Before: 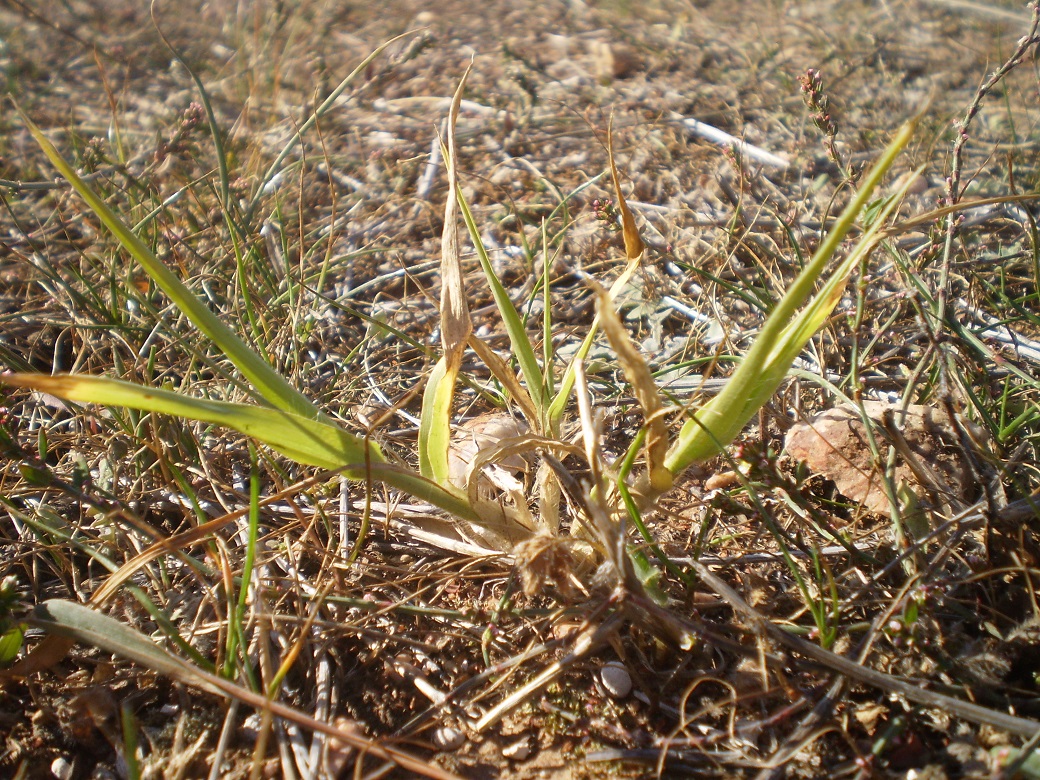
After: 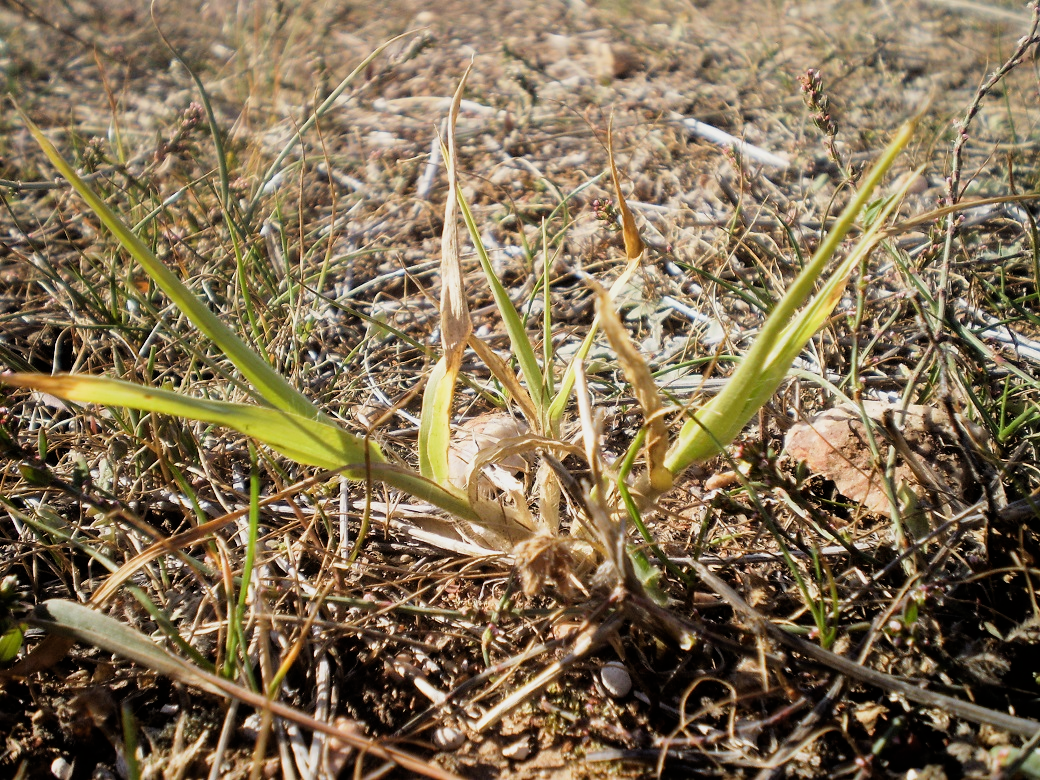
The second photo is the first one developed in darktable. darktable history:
exposure: exposure 0.202 EV, compensate highlight preservation false
filmic rgb: black relative exposure -5.04 EV, white relative exposure 3.56 EV, threshold 2.96 EV, hardness 3.17, contrast 1.198, highlights saturation mix -49.62%, enable highlight reconstruction true
